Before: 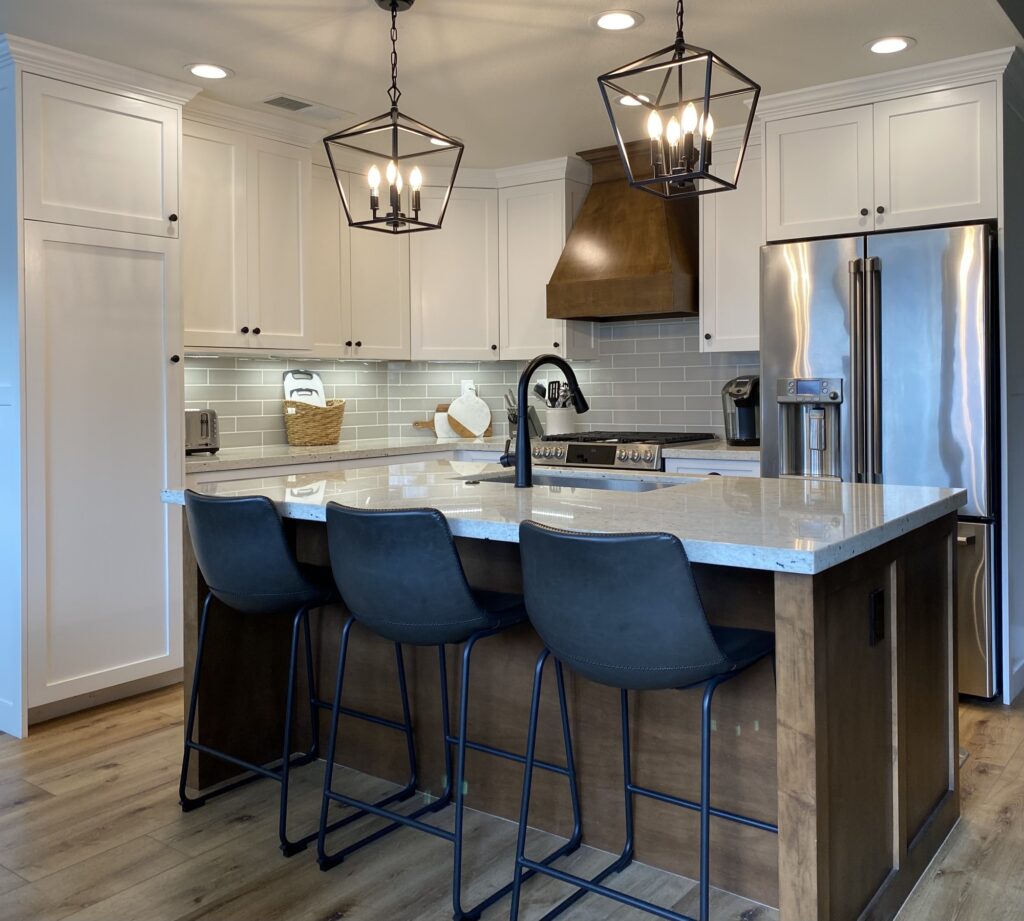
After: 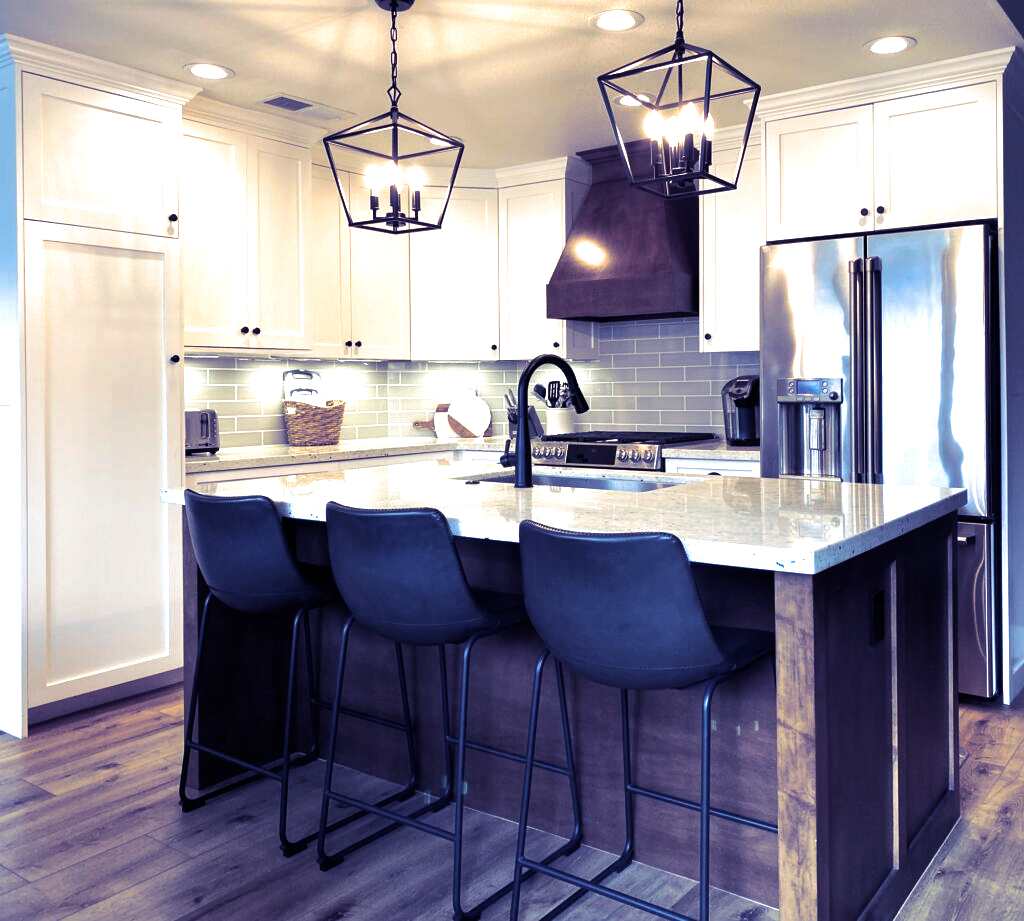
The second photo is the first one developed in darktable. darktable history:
split-toning: shadows › hue 242.67°, shadows › saturation 0.733, highlights › hue 45.33°, highlights › saturation 0.667, balance -53.304, compress 21.15%
levels: levels [0, 0.374, 0.749]
base curve: curves: ch0 [(0, 0) (0.257, 0.25) (0.482, 0.586) (0.757, 0.871) (1, 1)]
exposure: exposure -0.153 EV, compensate highlight preservation false
